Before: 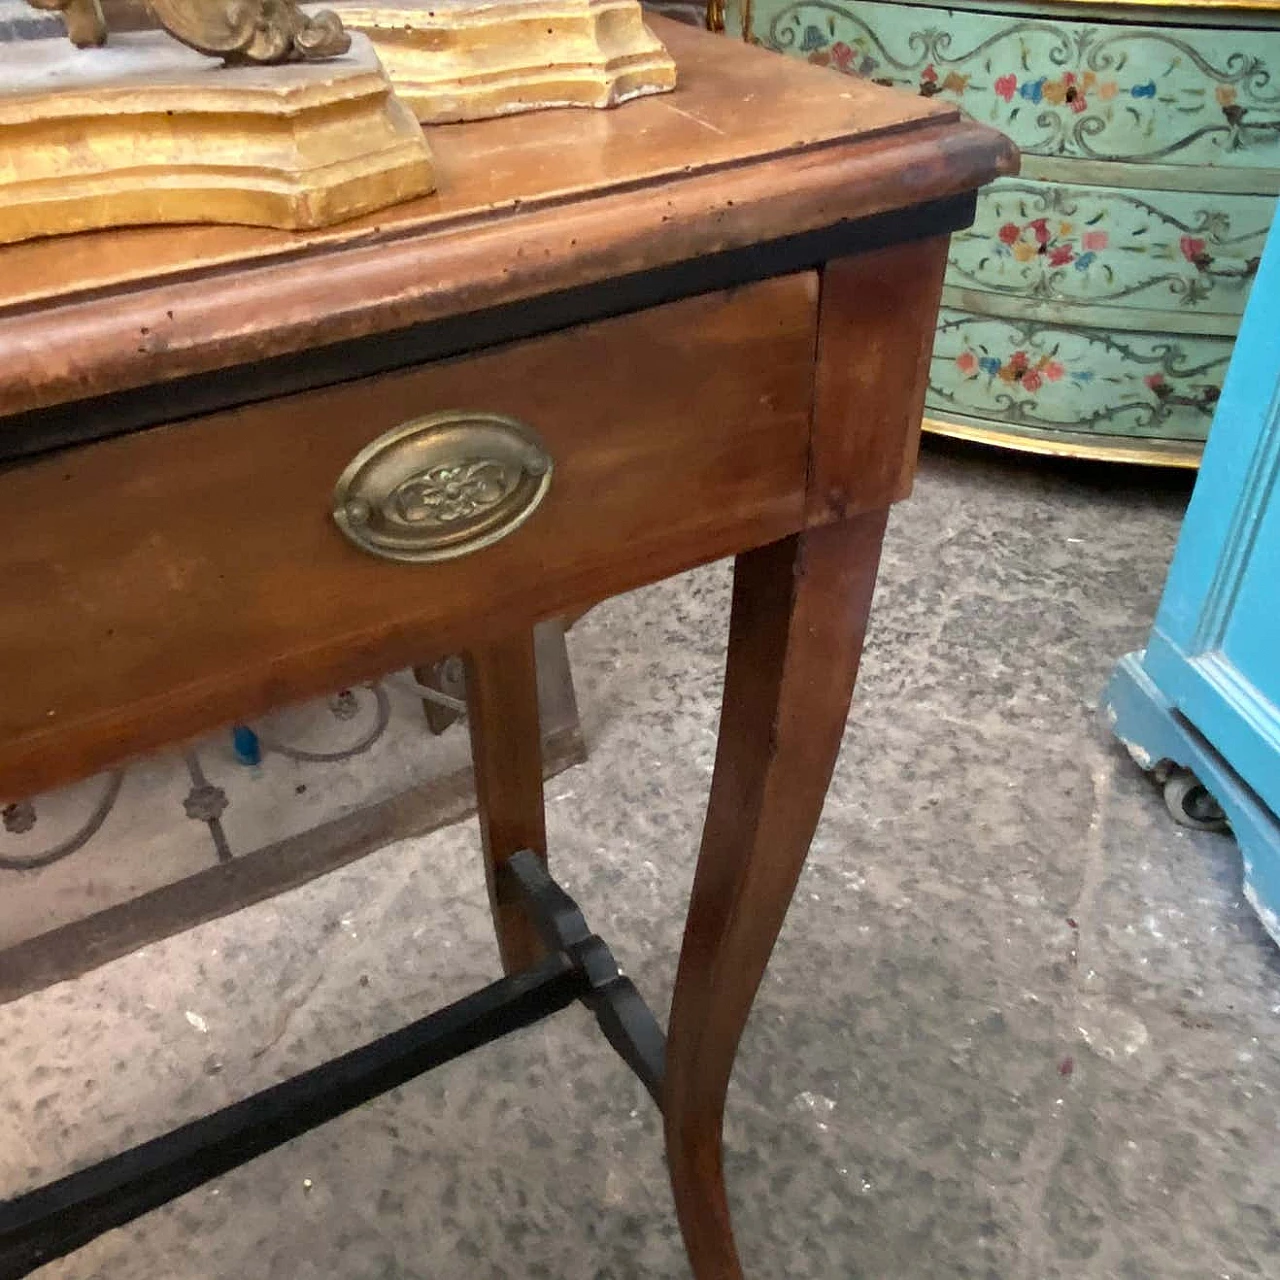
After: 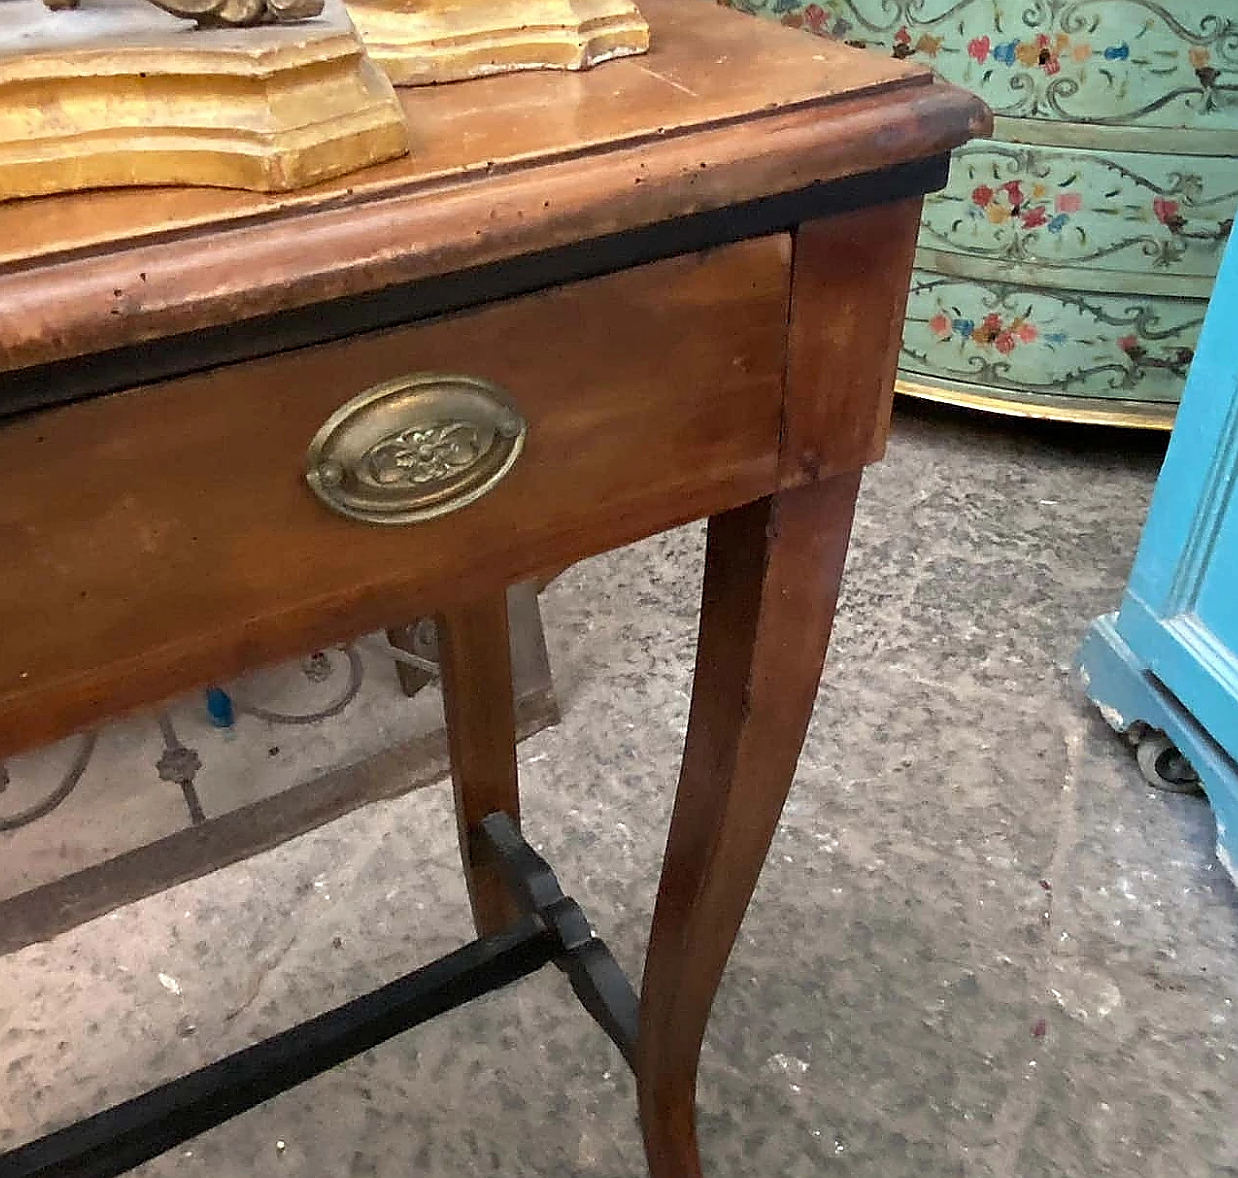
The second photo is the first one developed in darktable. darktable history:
crop: left 2.157%, top 3.017%, right 1.067%, bottom 4.933%
base curve: preserve colors none
sharpen: radius 1.388, amount 1.24, threshold 0.835
